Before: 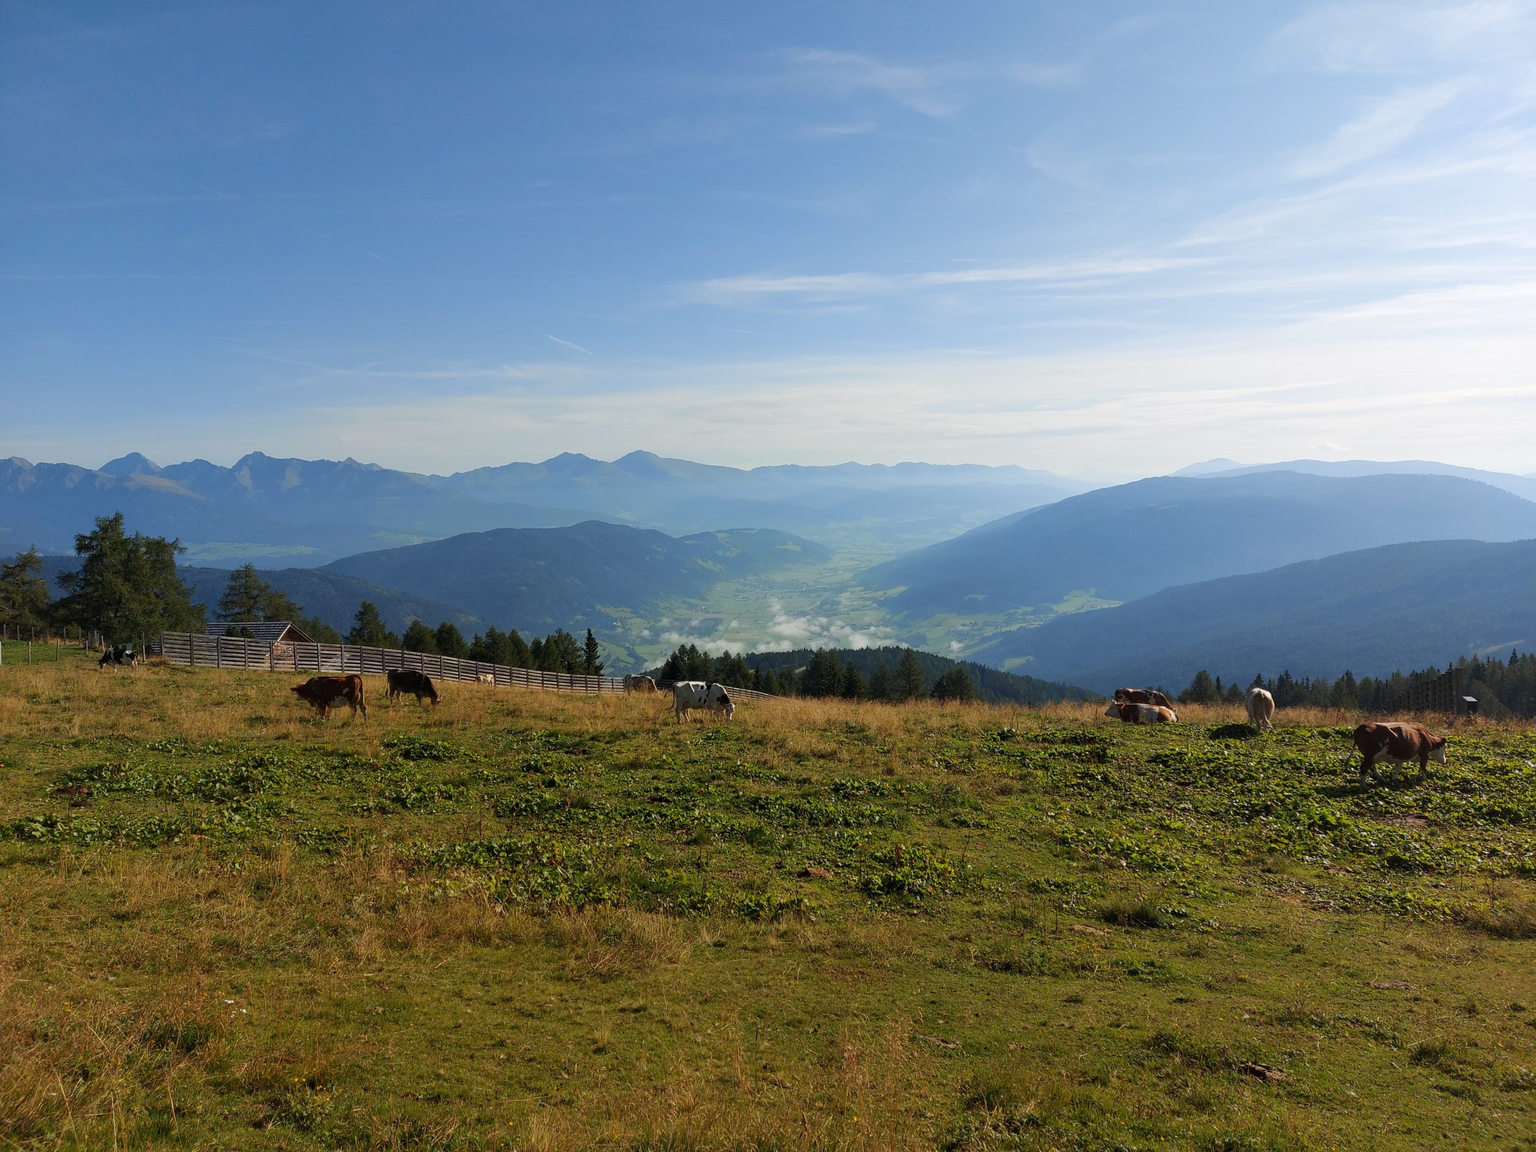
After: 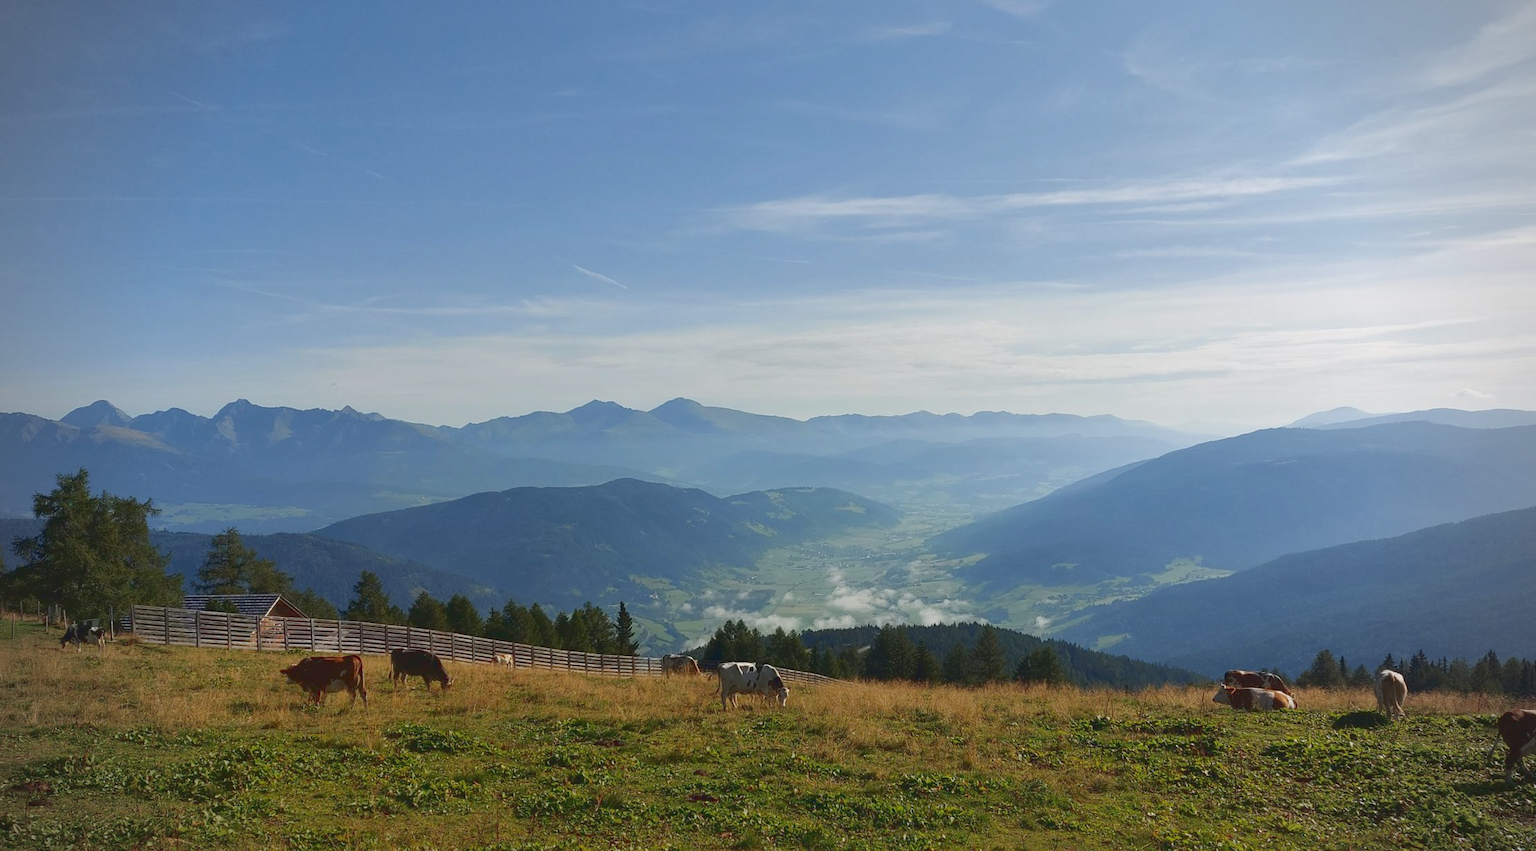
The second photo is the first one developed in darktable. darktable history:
crop: left 3.015%, top 8.969%, right 9.647%, bottom 26.457%
filmic rgb: white relative exposure 3.85 EV, hardness 4.3
tone curve: curves: ch0 [(0, 0.081) (0.483, 0.453) (0.881, 0.992)]
vignetting: unbound false
shadows and highlights: on, module defaults
tone equalizer: on, module defaults
